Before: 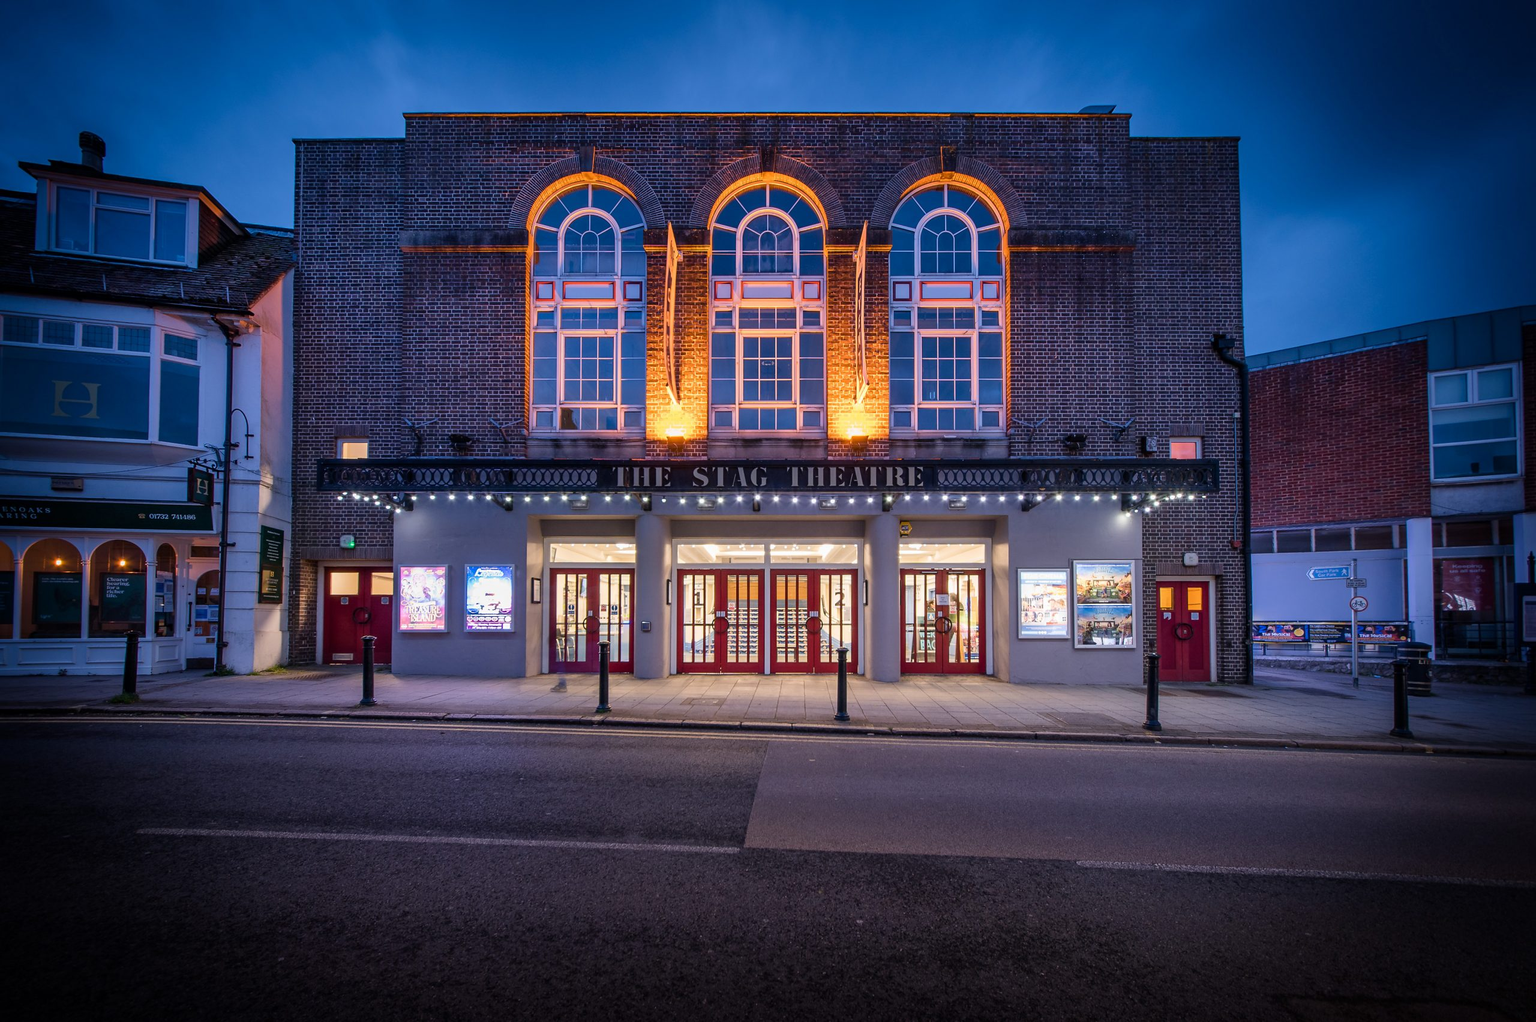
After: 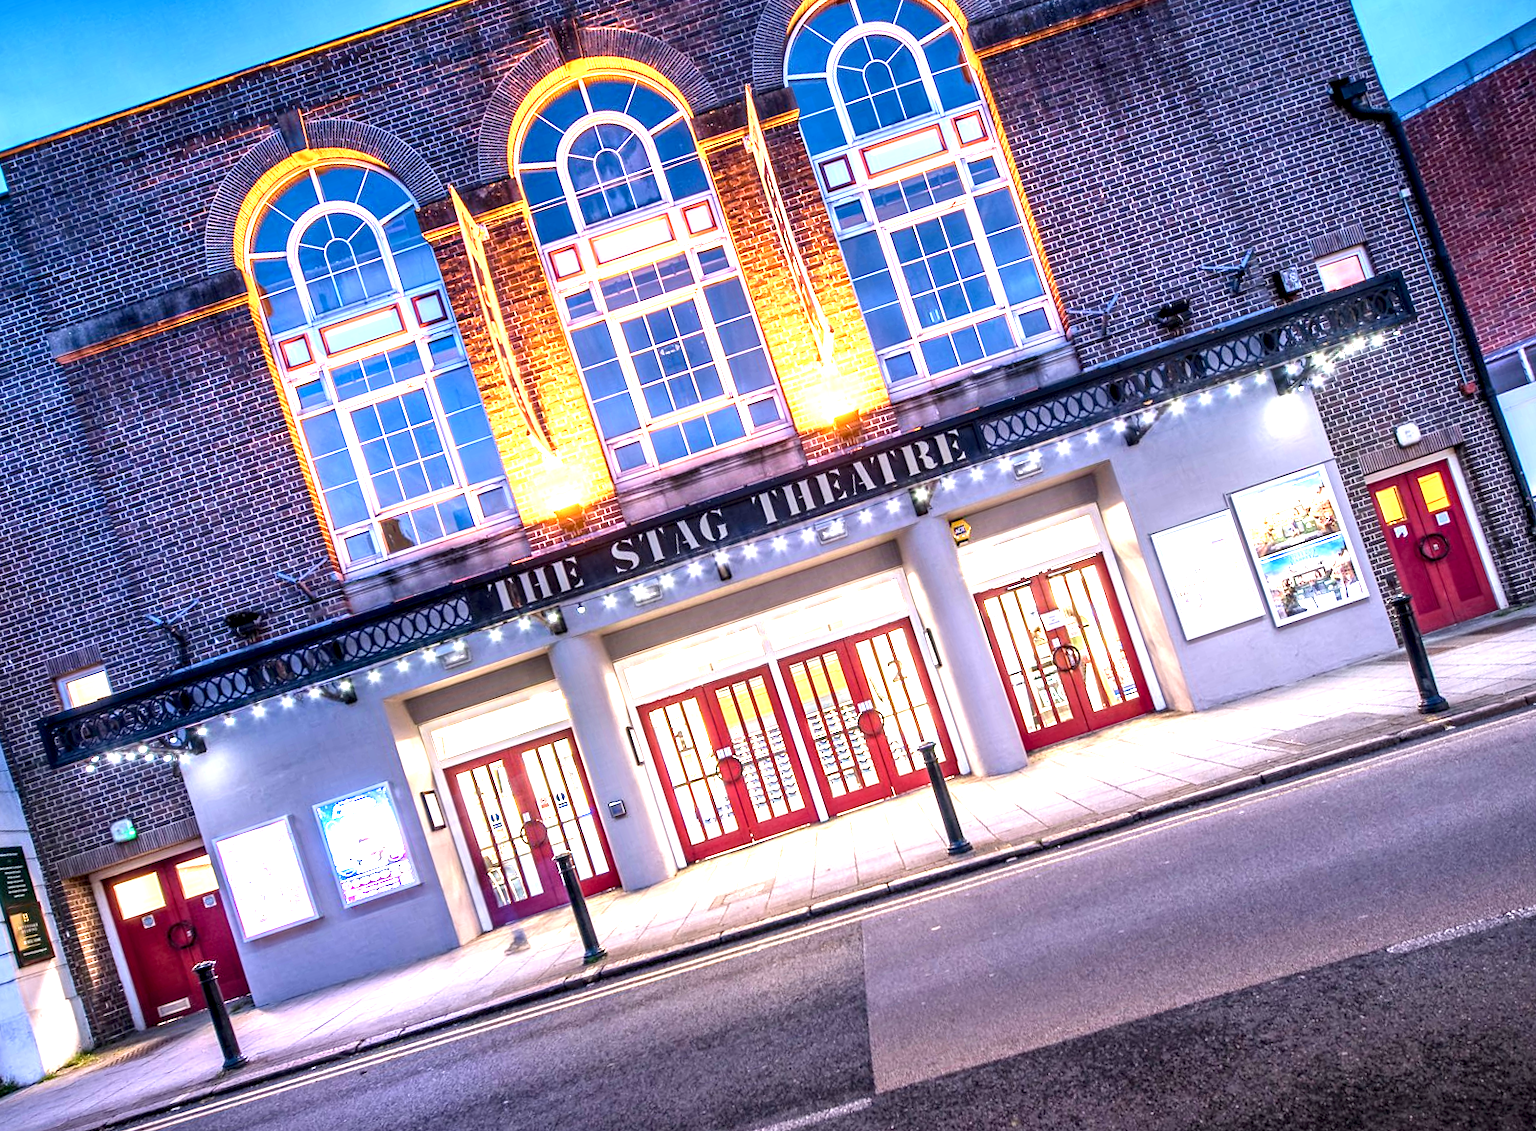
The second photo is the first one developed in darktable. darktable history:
local contrast: detail 135%, midtone range 0.745
exposure: black level correction 0.001, exposure 1.814 EV, compensate highlight preservation false
crop and rotate: angle 18.35°, left 6.783%, right 3.941%, bottom 1.145%
